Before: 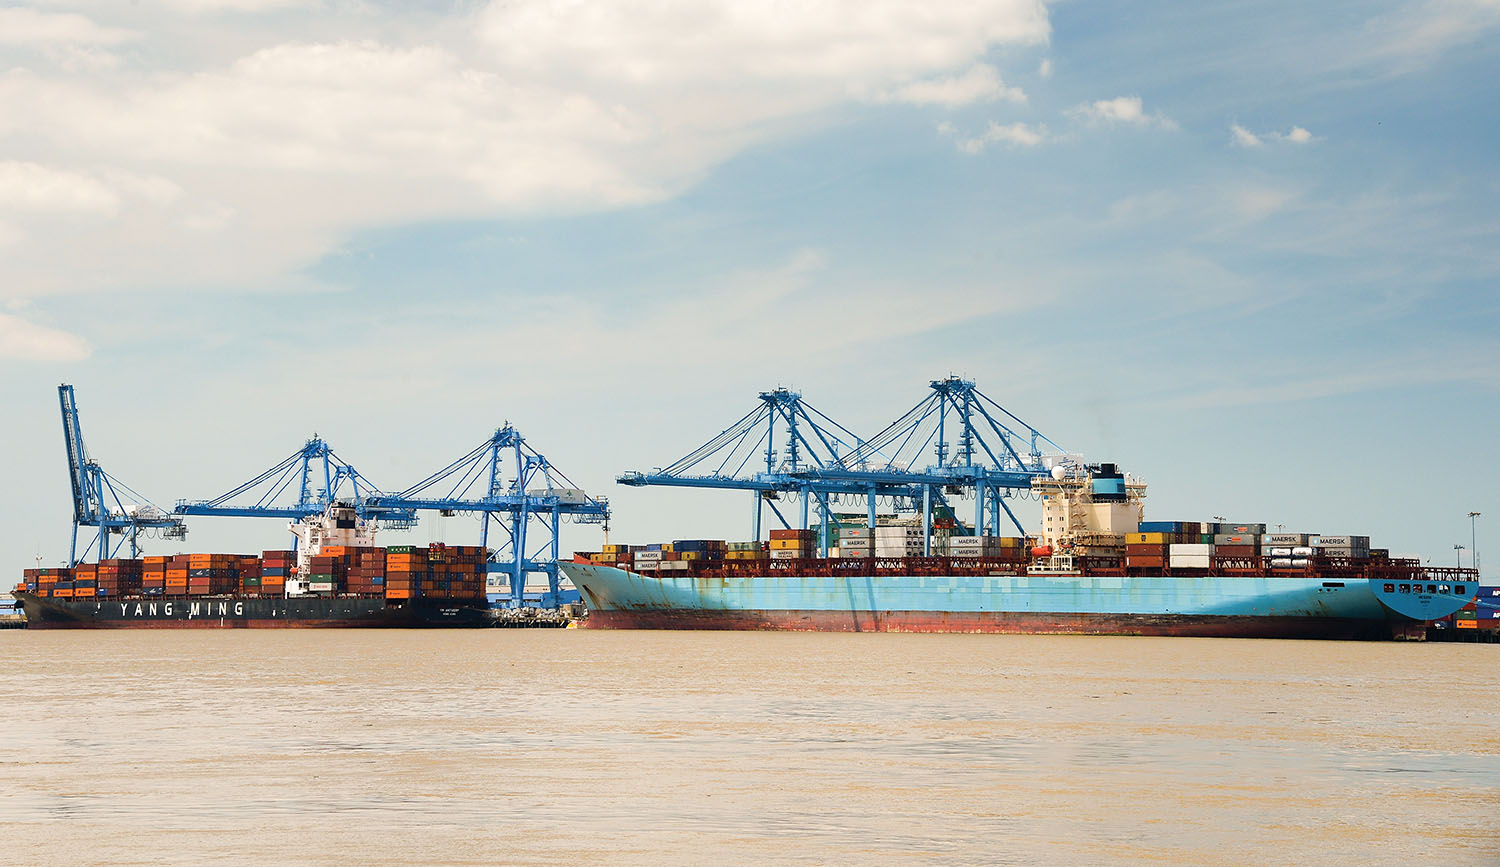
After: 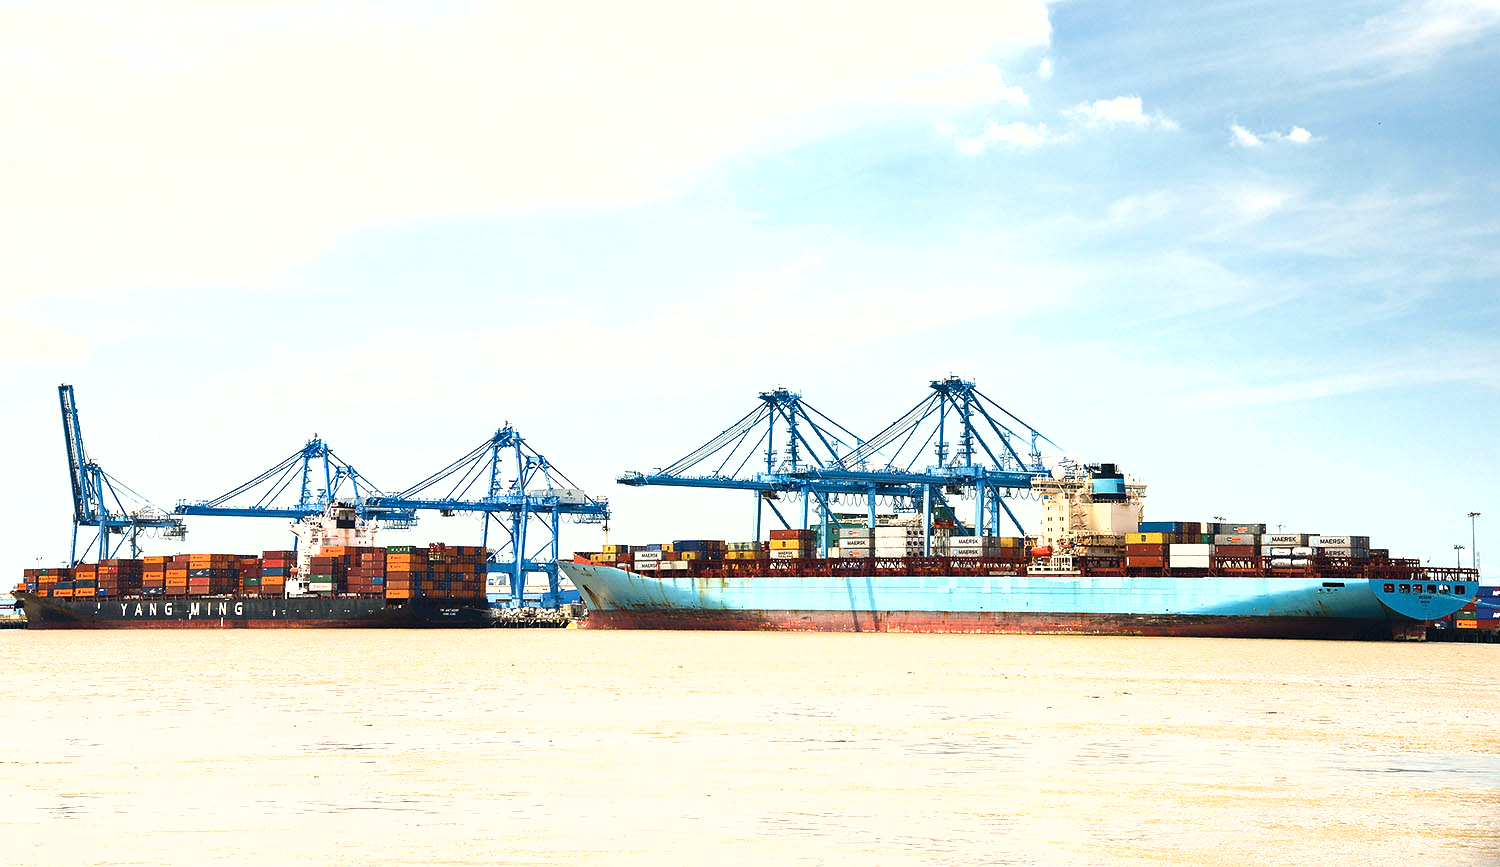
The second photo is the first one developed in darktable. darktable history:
contrast brightness saturation: saturation -0.048
exposure: black level correction 0, exposure 0.947 EV, compensate highlight preservation false
shadows and highlights: shadows 34.78, highlights -35.17, soften with gaussian
